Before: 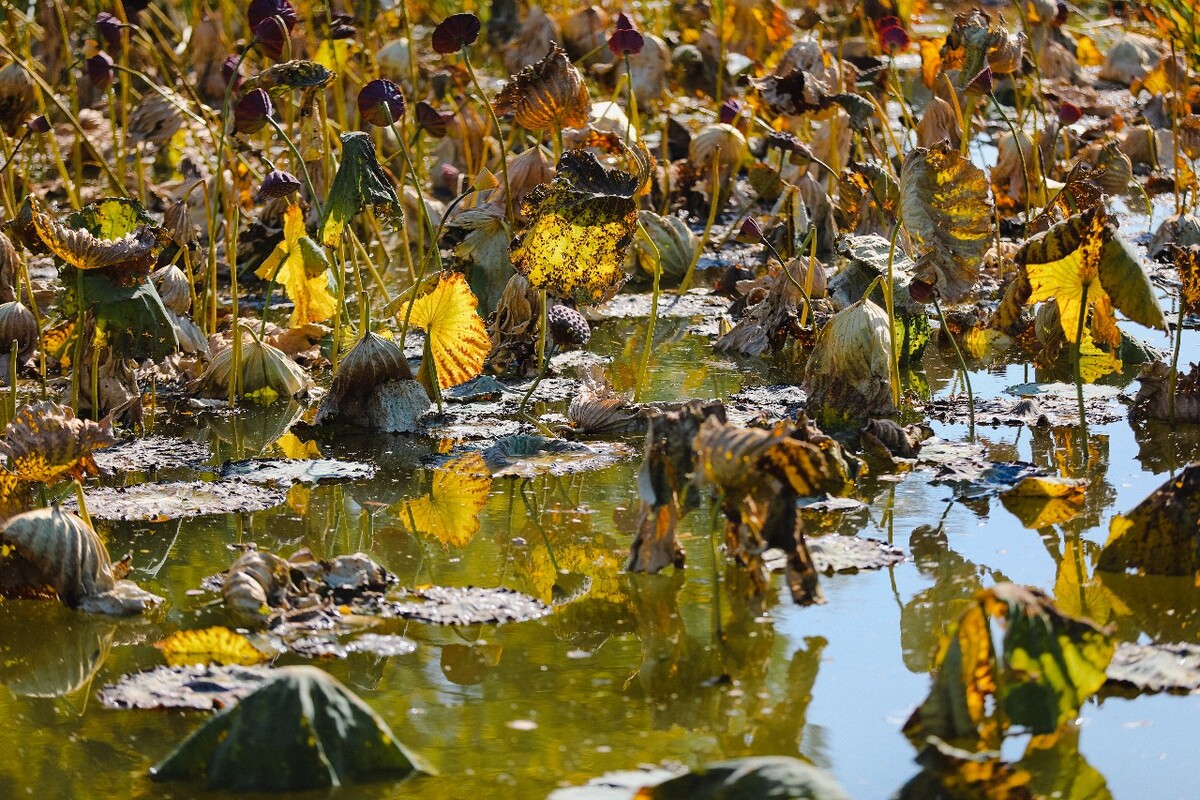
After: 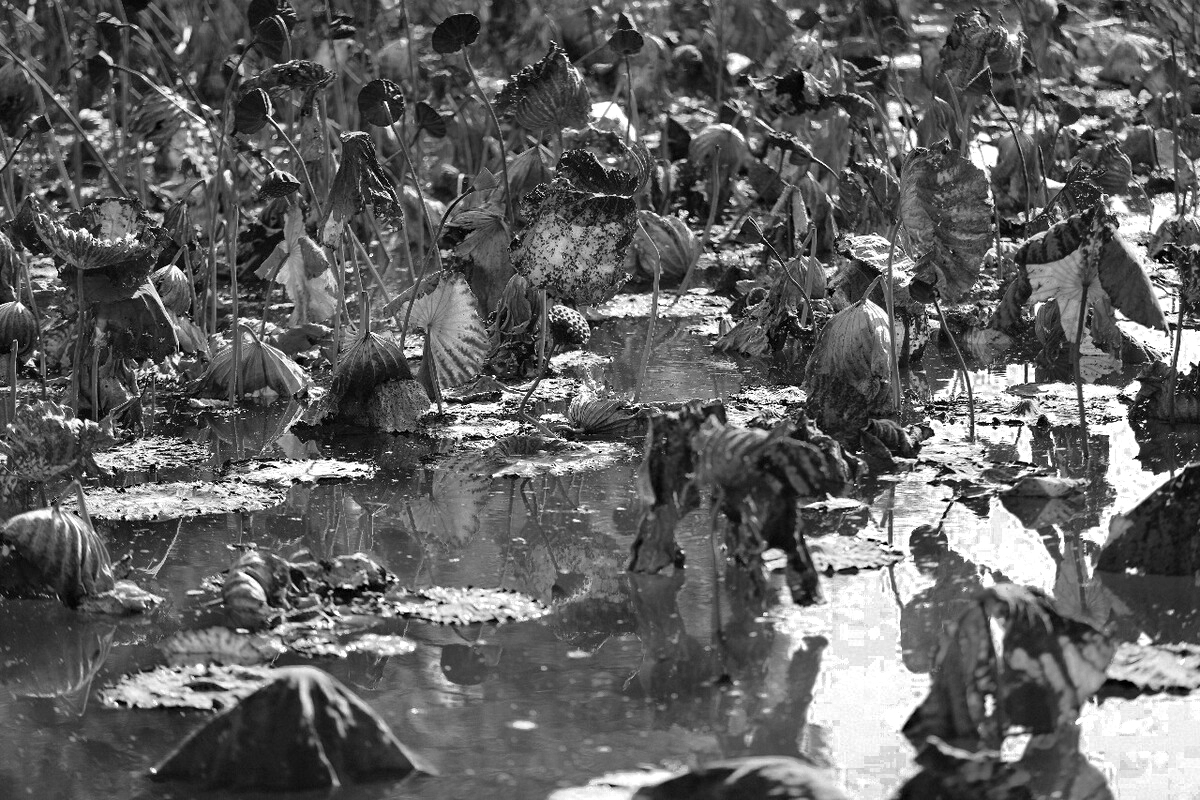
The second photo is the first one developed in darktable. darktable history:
white balance: red 1.042, blue 1.17
haze removal: strength 0.29, distance 0.25, compatibility mode true, adaptive false
color zones: curves: ch0 [(0.002, 0.589) (0.107, 0.484) (0.146, 0.249) (0.217, 0.352) (0.309, 0.525) (0.39, 0.404) (0.455, 0.169) (0.597, 0.055) (0.724, 0.212) (0.775, 0.691) (0.869, 0.571) (1, 0.587)]; ch1 [(0, 0) (0.143, 0) (0.286, 0) (0.429, 0) (0.571, 0) (0.714, 0) (0.857, 0)]
